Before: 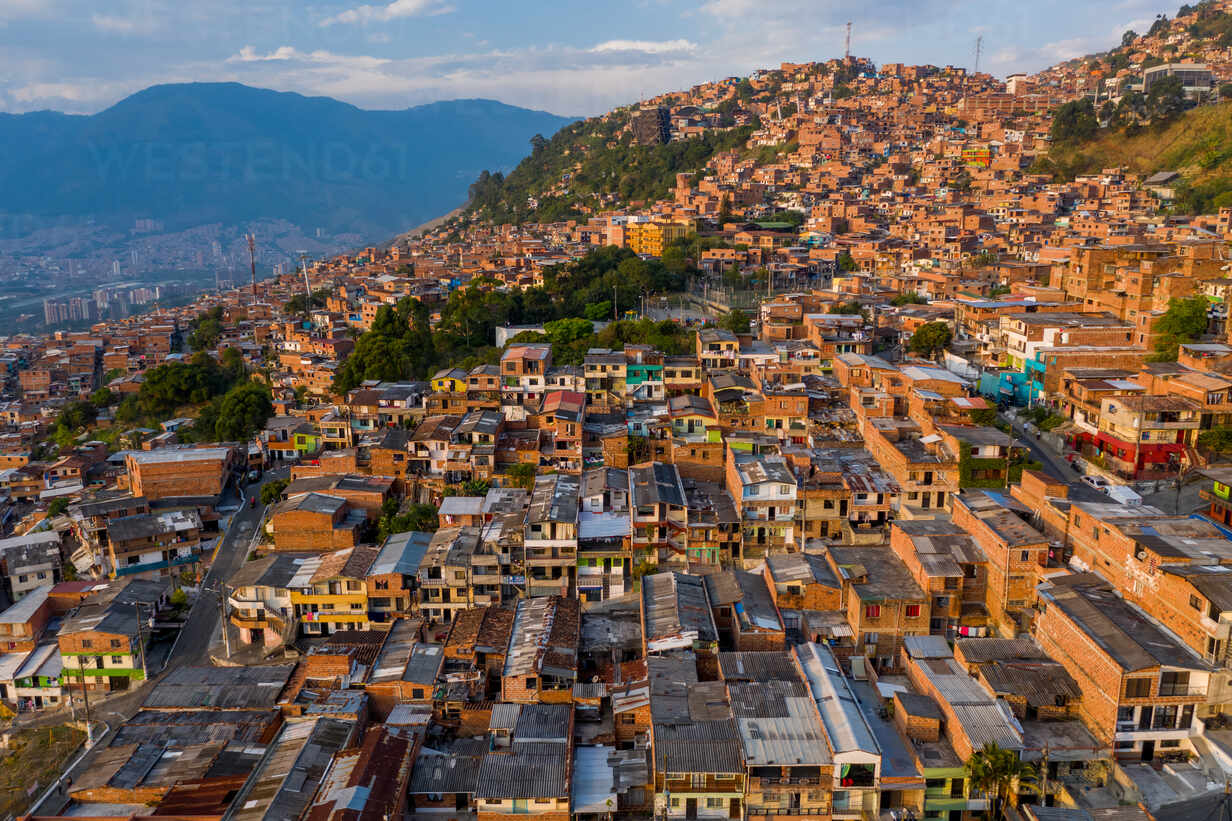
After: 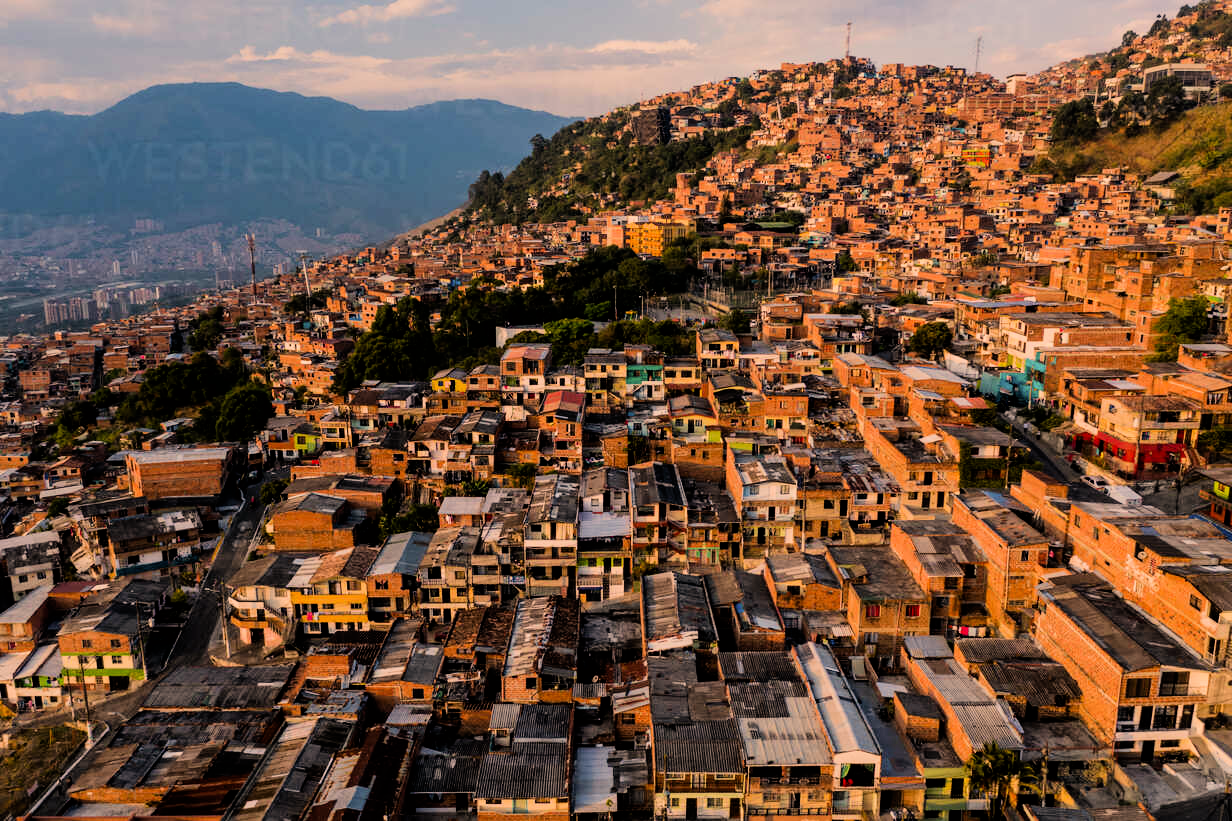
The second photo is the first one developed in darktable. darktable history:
white balance: red 1.045, blue 0.932
filmic rgb: black relative exposure -5 EV, hardness 2.88, contrast 1.4, highlights saturation mix -20%
color correction: highlights a* 11.96, highlights b* 11.58
